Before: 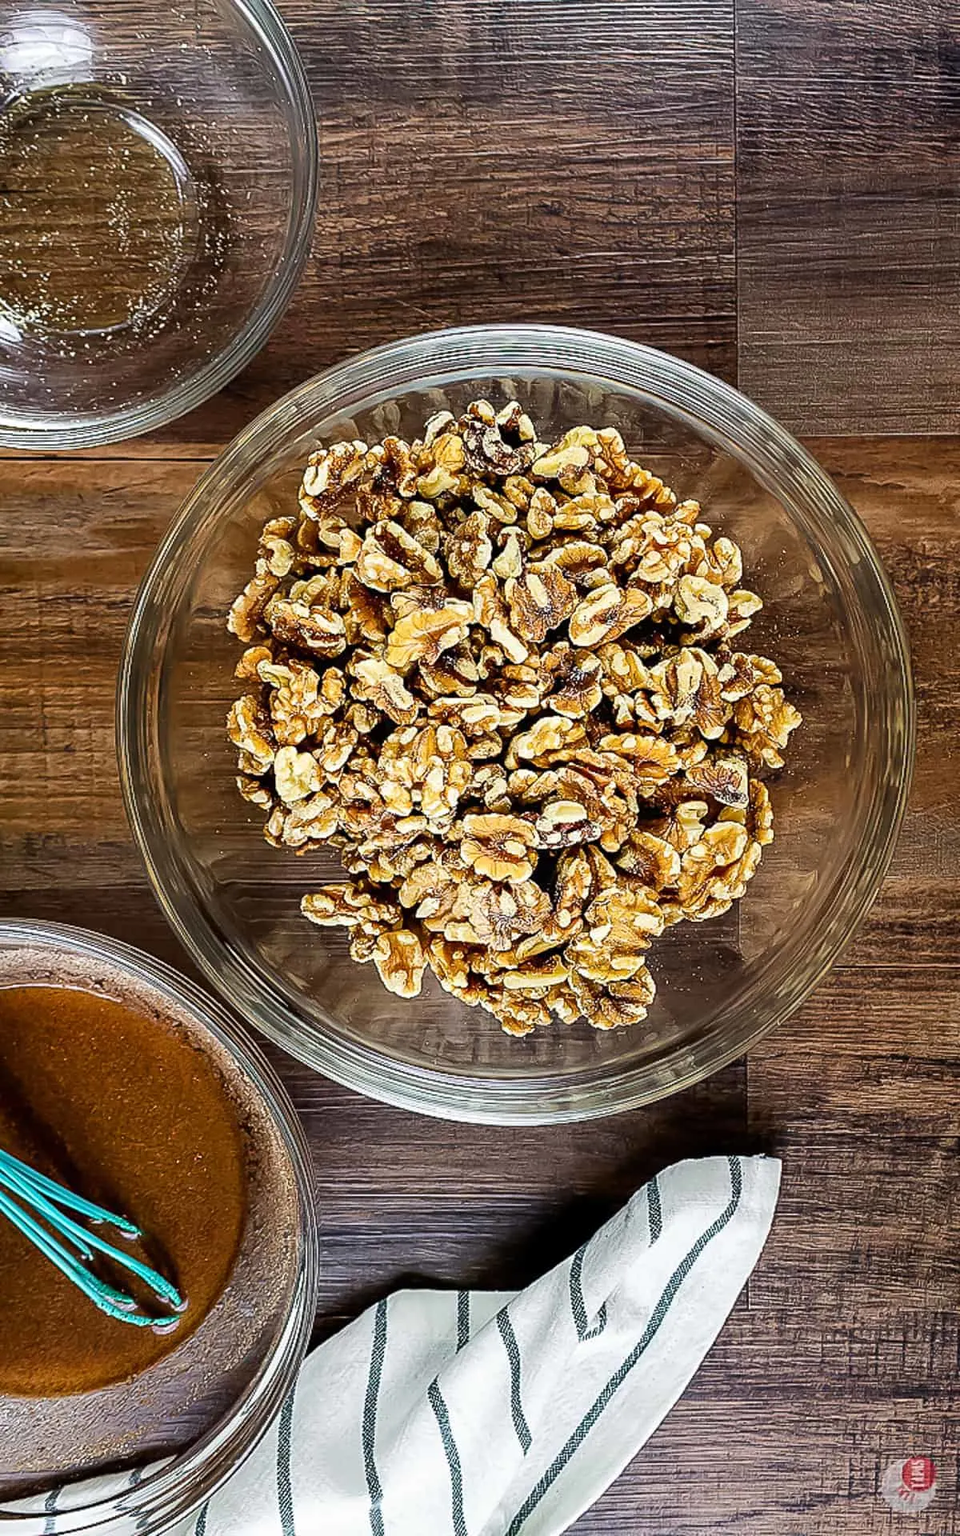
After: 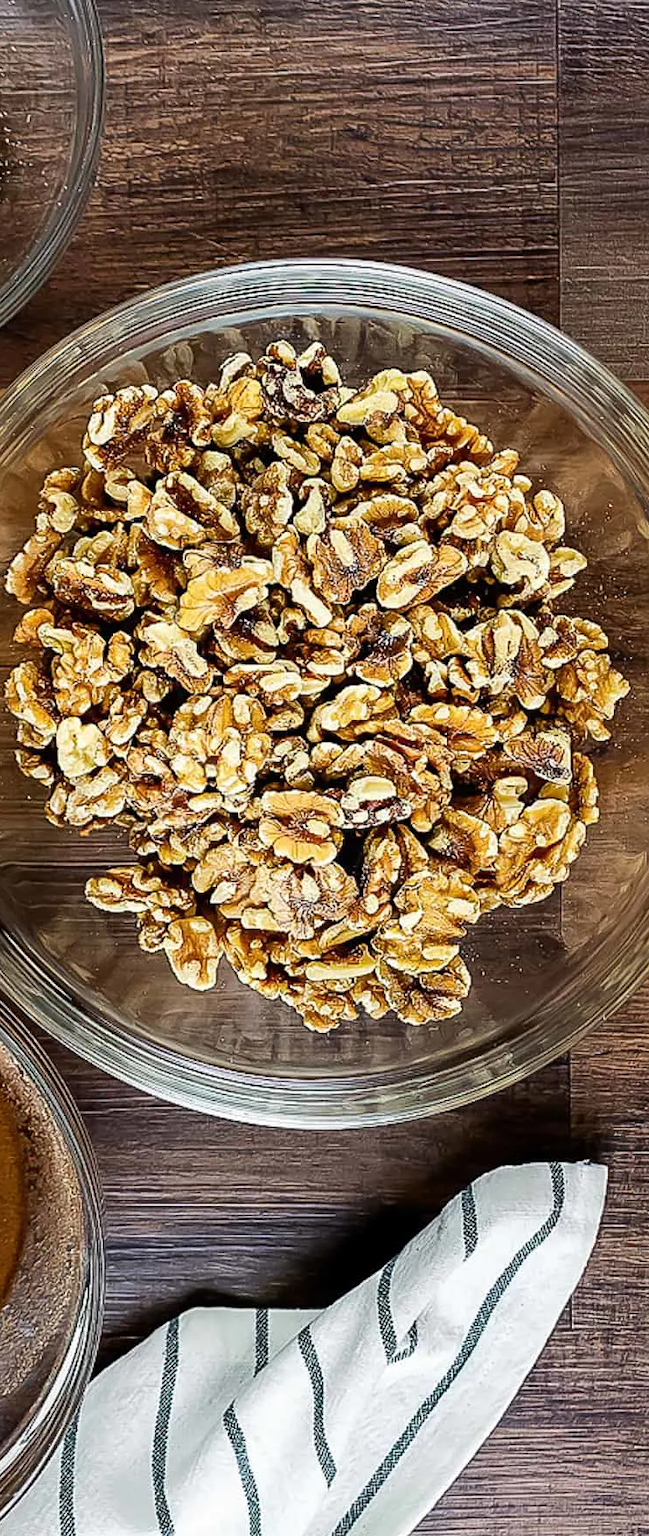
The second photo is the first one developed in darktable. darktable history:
tone equalizer: edges refinement/feathering 500, mask exposure compensation -1.57 EV, preserve details no
crop and rotate: left 23.241%, top 5.641%, right 14.438%, bottom 2.293%
